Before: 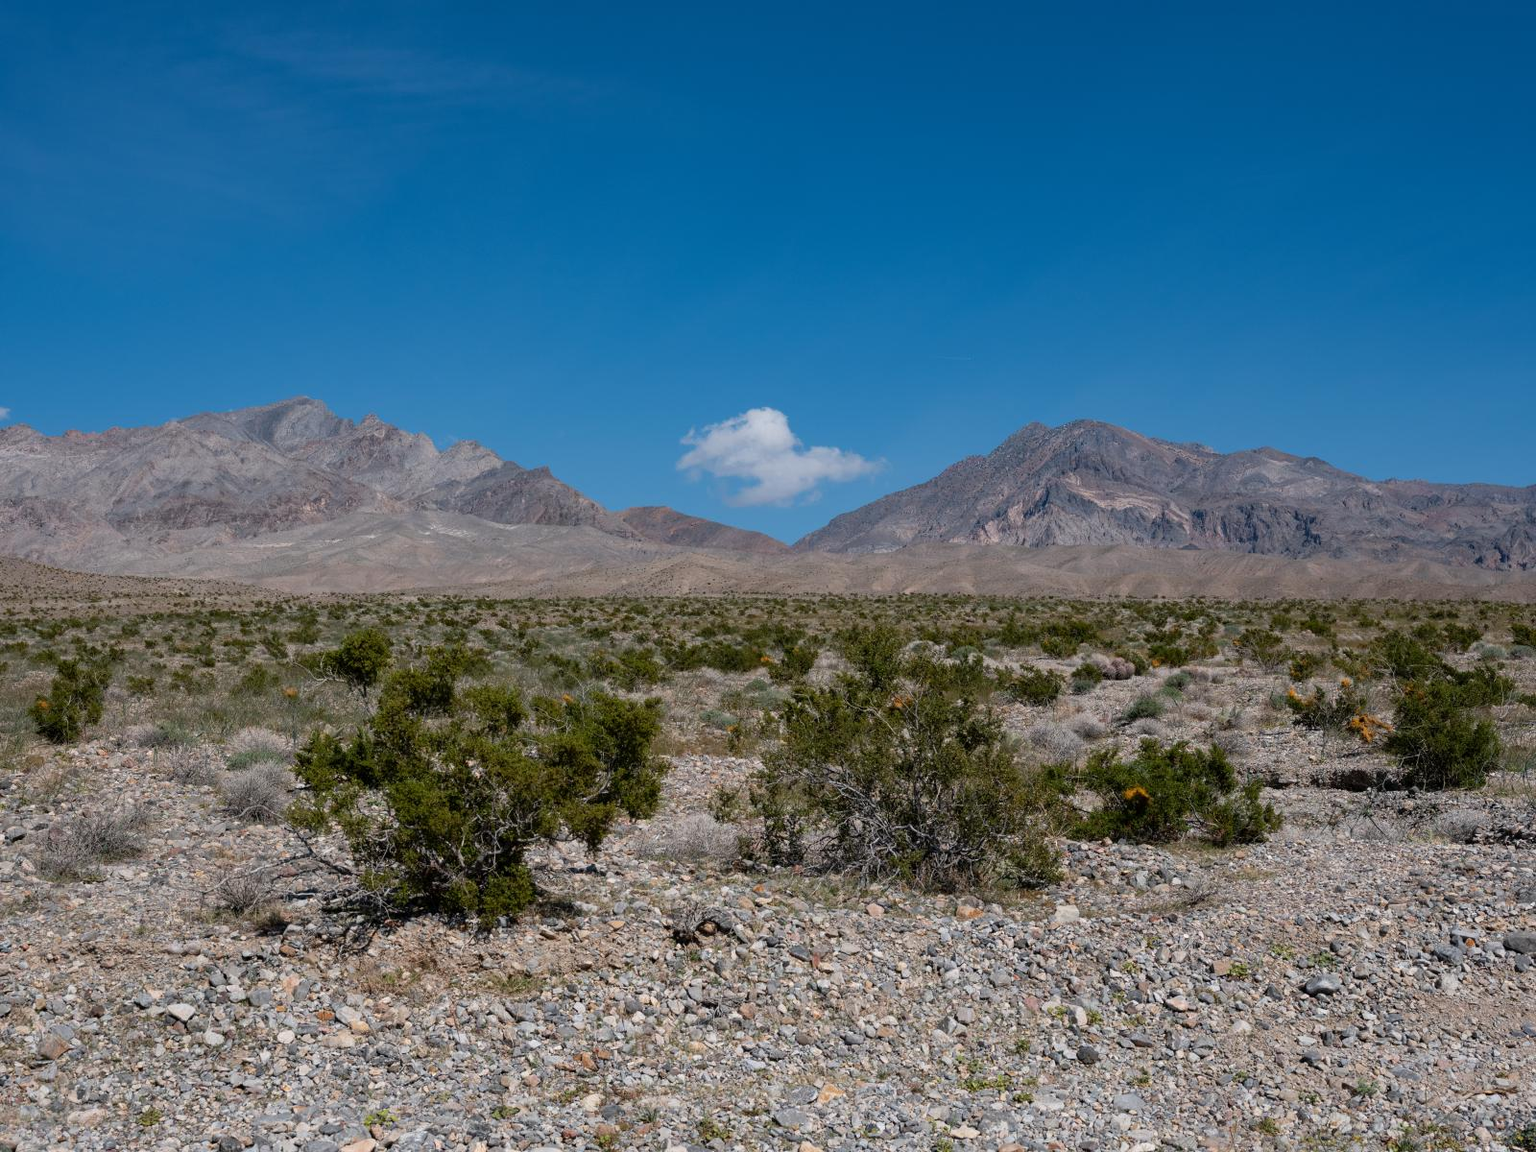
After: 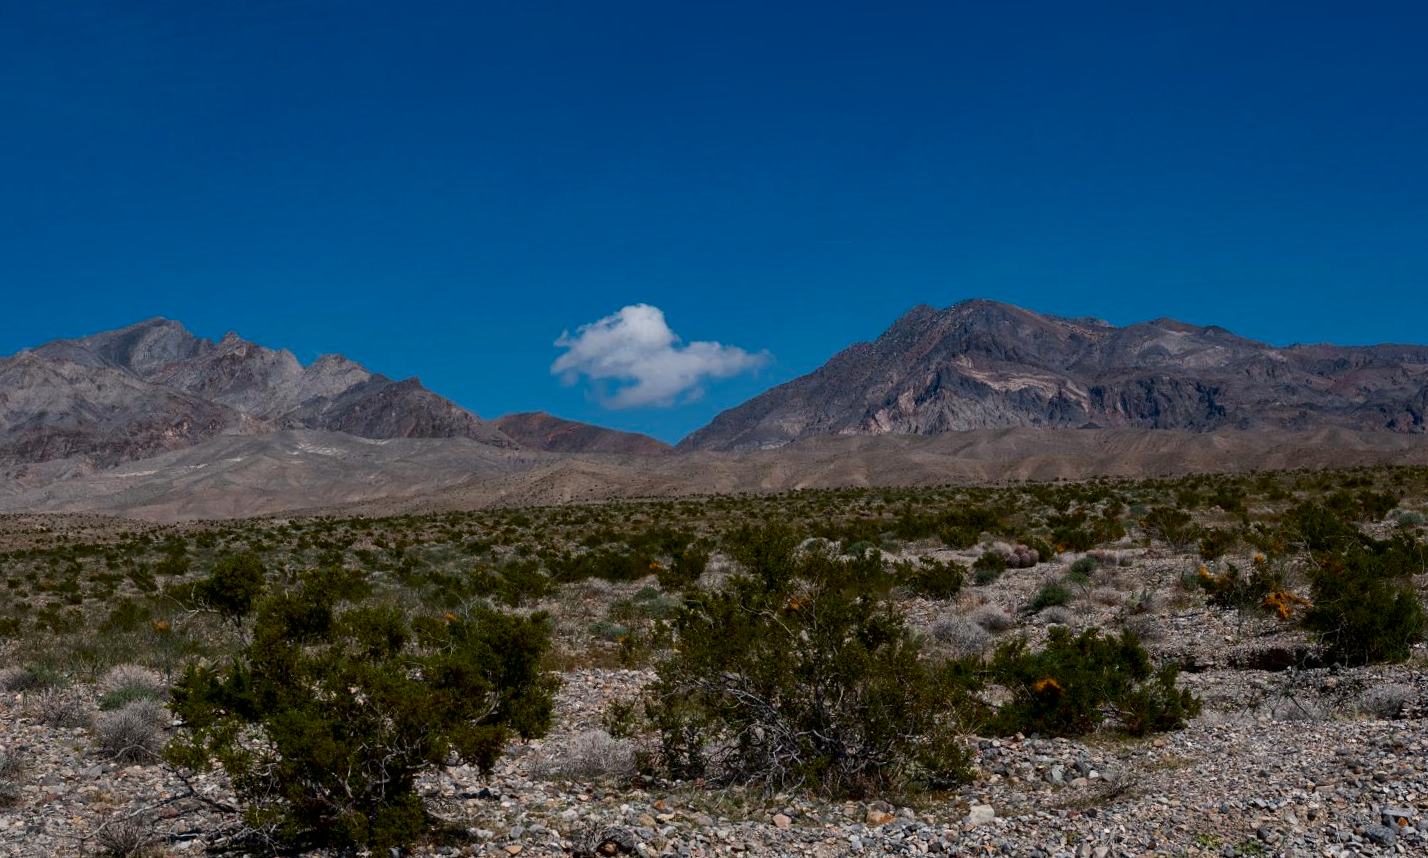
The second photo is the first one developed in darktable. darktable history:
rotate and perspective: rotation -3°, crop left 0.031, crop right 0.968, crop top 0.07, crop bottom 0.93
contrast brightness saturation: contrast 0.13, brightness -0.24, saturation 0.14
crop: left 8.155%, top 6.611%, bottom 15.385%
